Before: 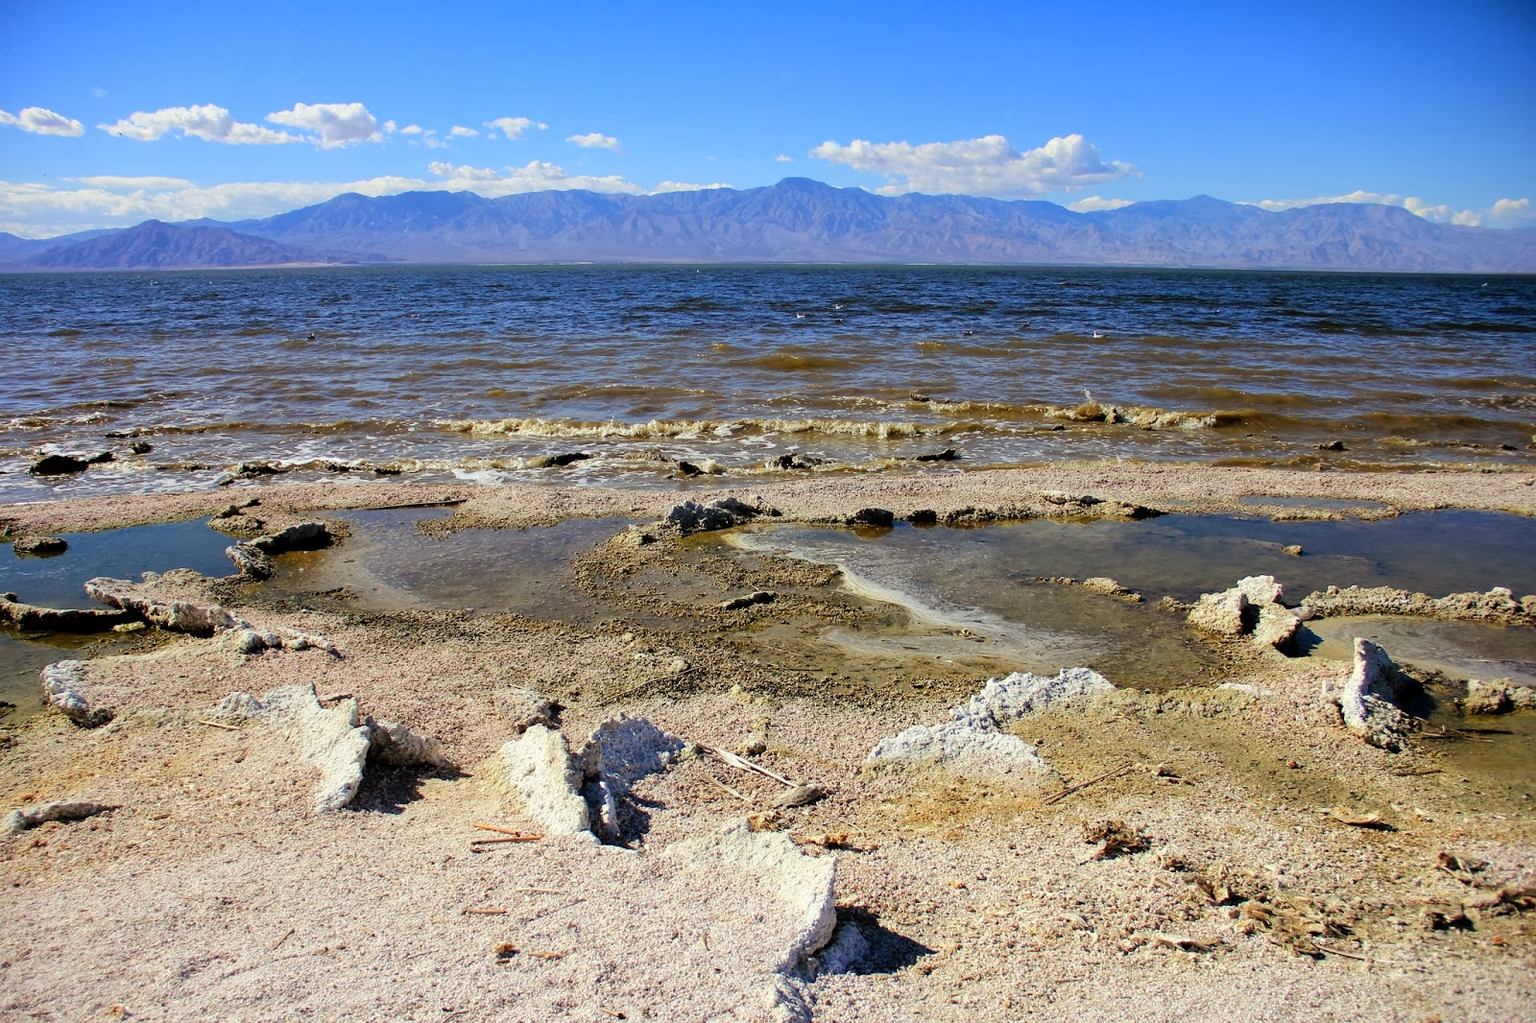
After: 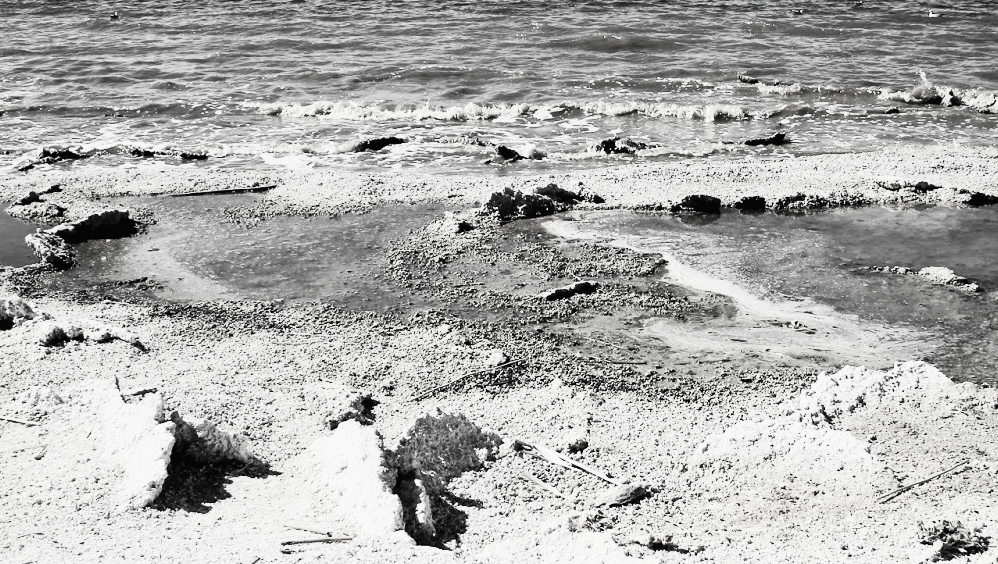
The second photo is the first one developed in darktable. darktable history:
contrast brightness saturation: contrast 0.52, brightness 0.477, saturation -0.982
crop: left 13.13%, top 31.463%, right 24.447%, bottom 15.551%
filmic rgb: black relative exposure -7.65 EV, white relative exposure 4.56 EV, hardness 3.61
